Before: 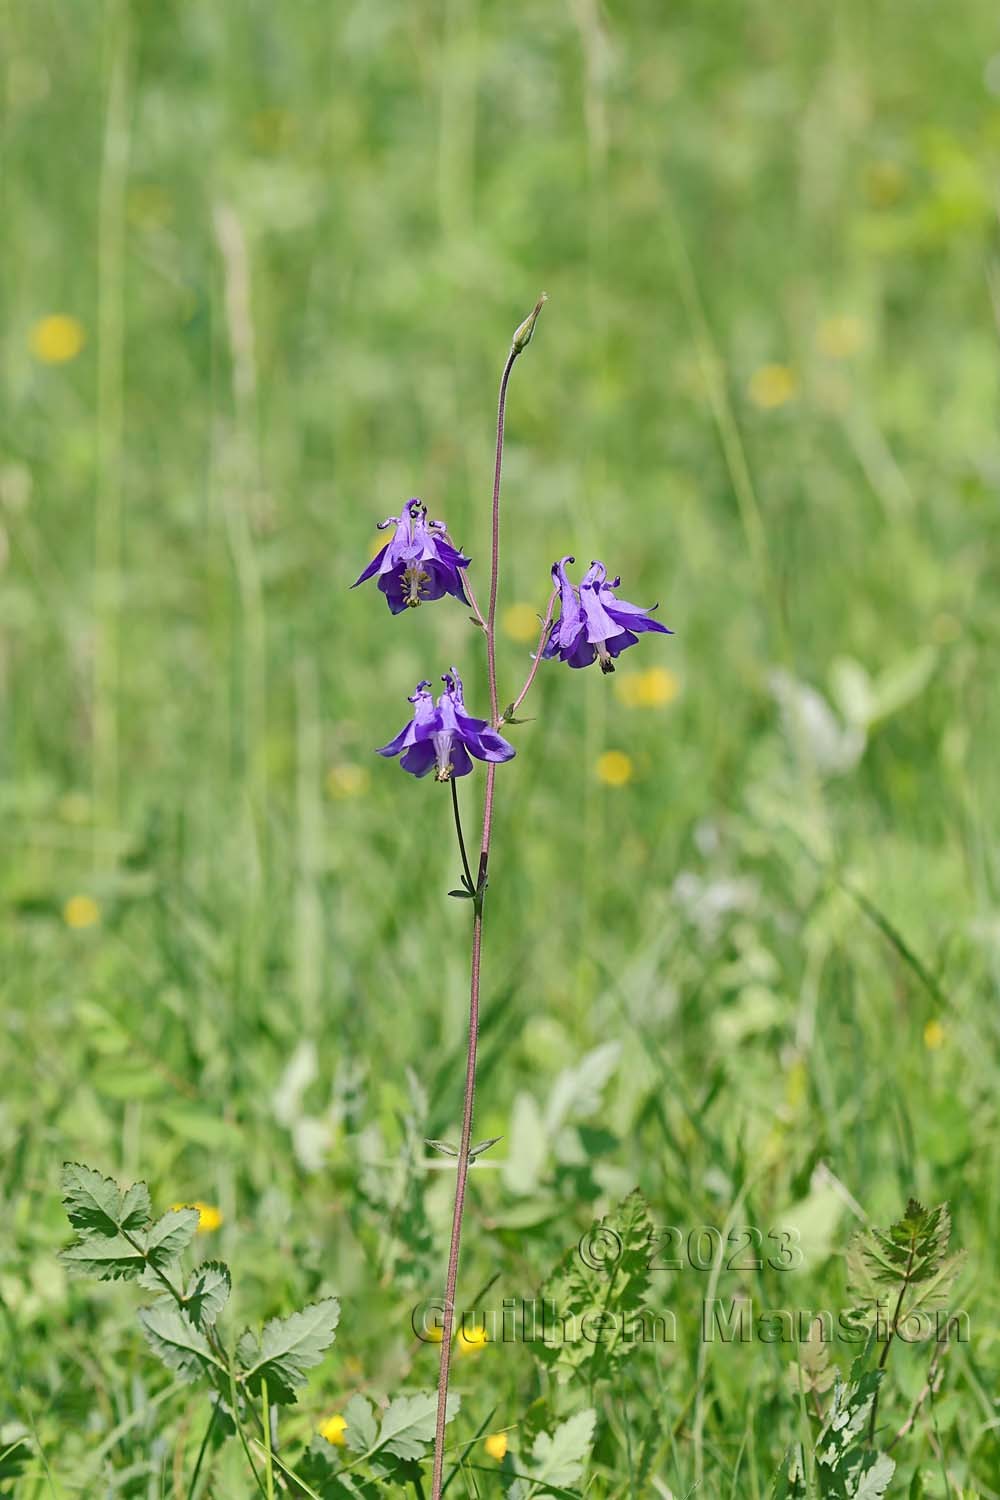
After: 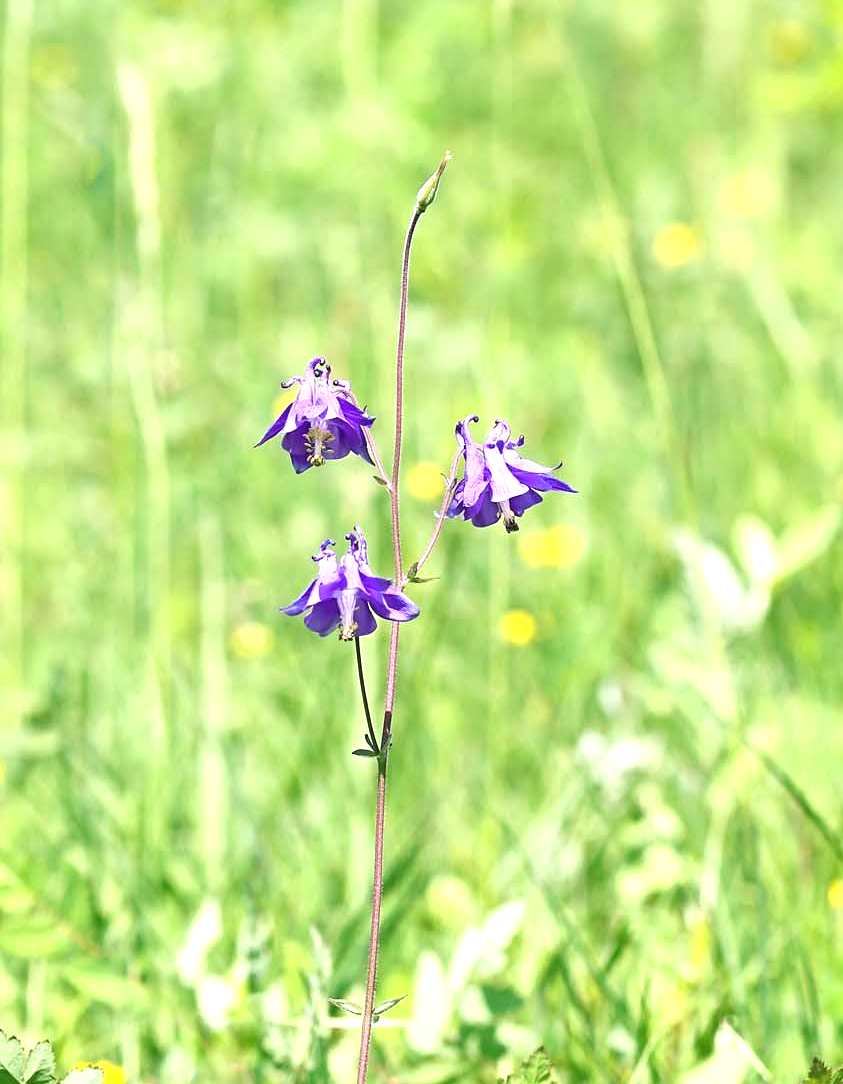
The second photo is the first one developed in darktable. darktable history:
exposure: black level correction 0, exposure 1.171 EV, compensate highlight preservation false
crop and rotate: left 9.665%, top 9.452%, right 5.99%, bottom 18.239%
